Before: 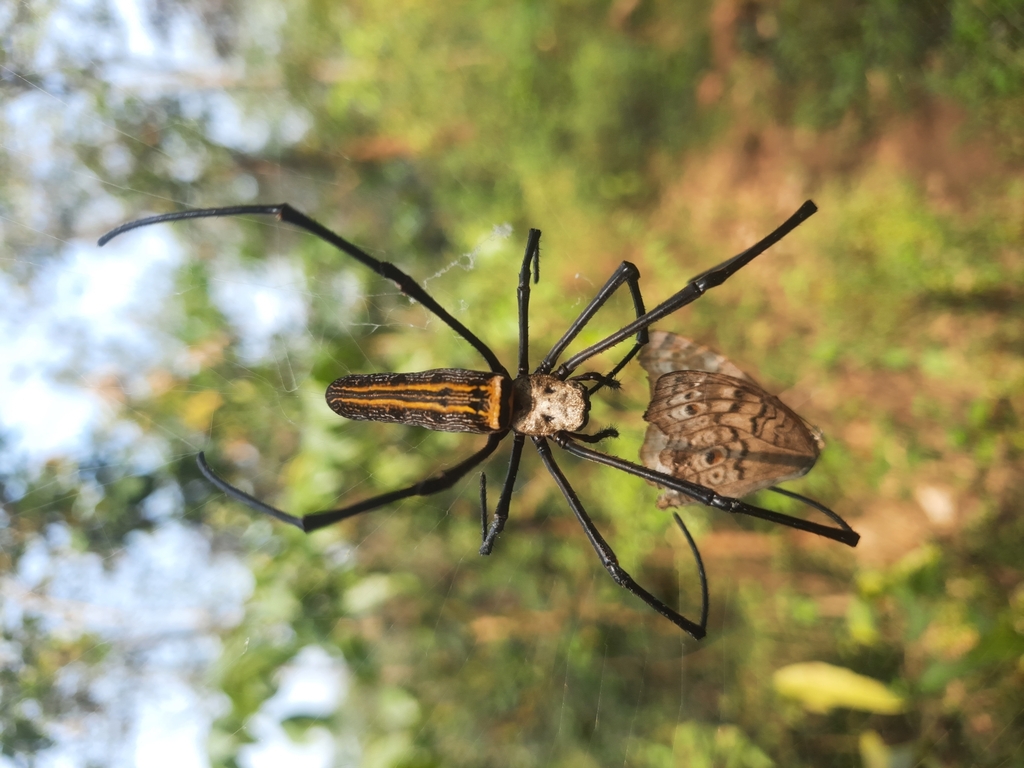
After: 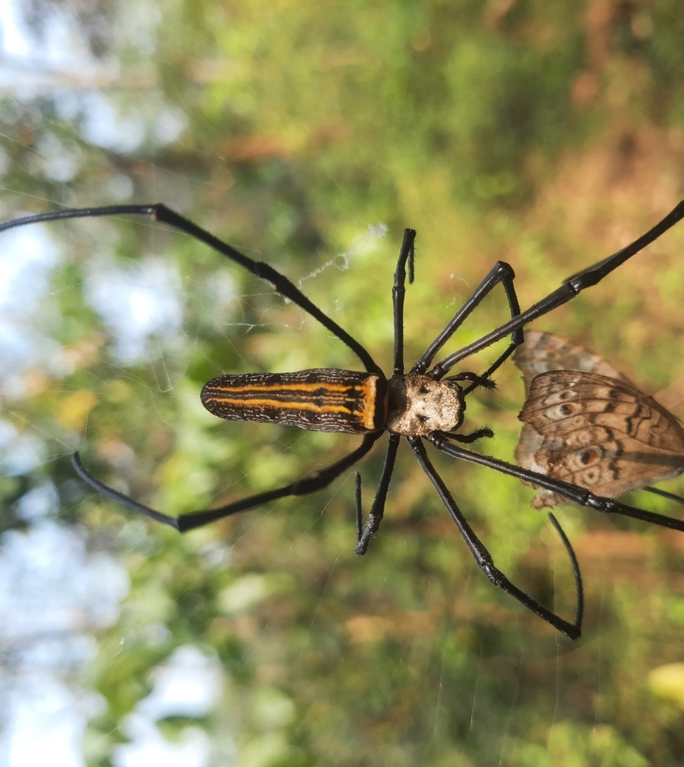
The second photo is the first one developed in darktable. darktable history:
crop and rotate: left 12.276%, right 20.926%
